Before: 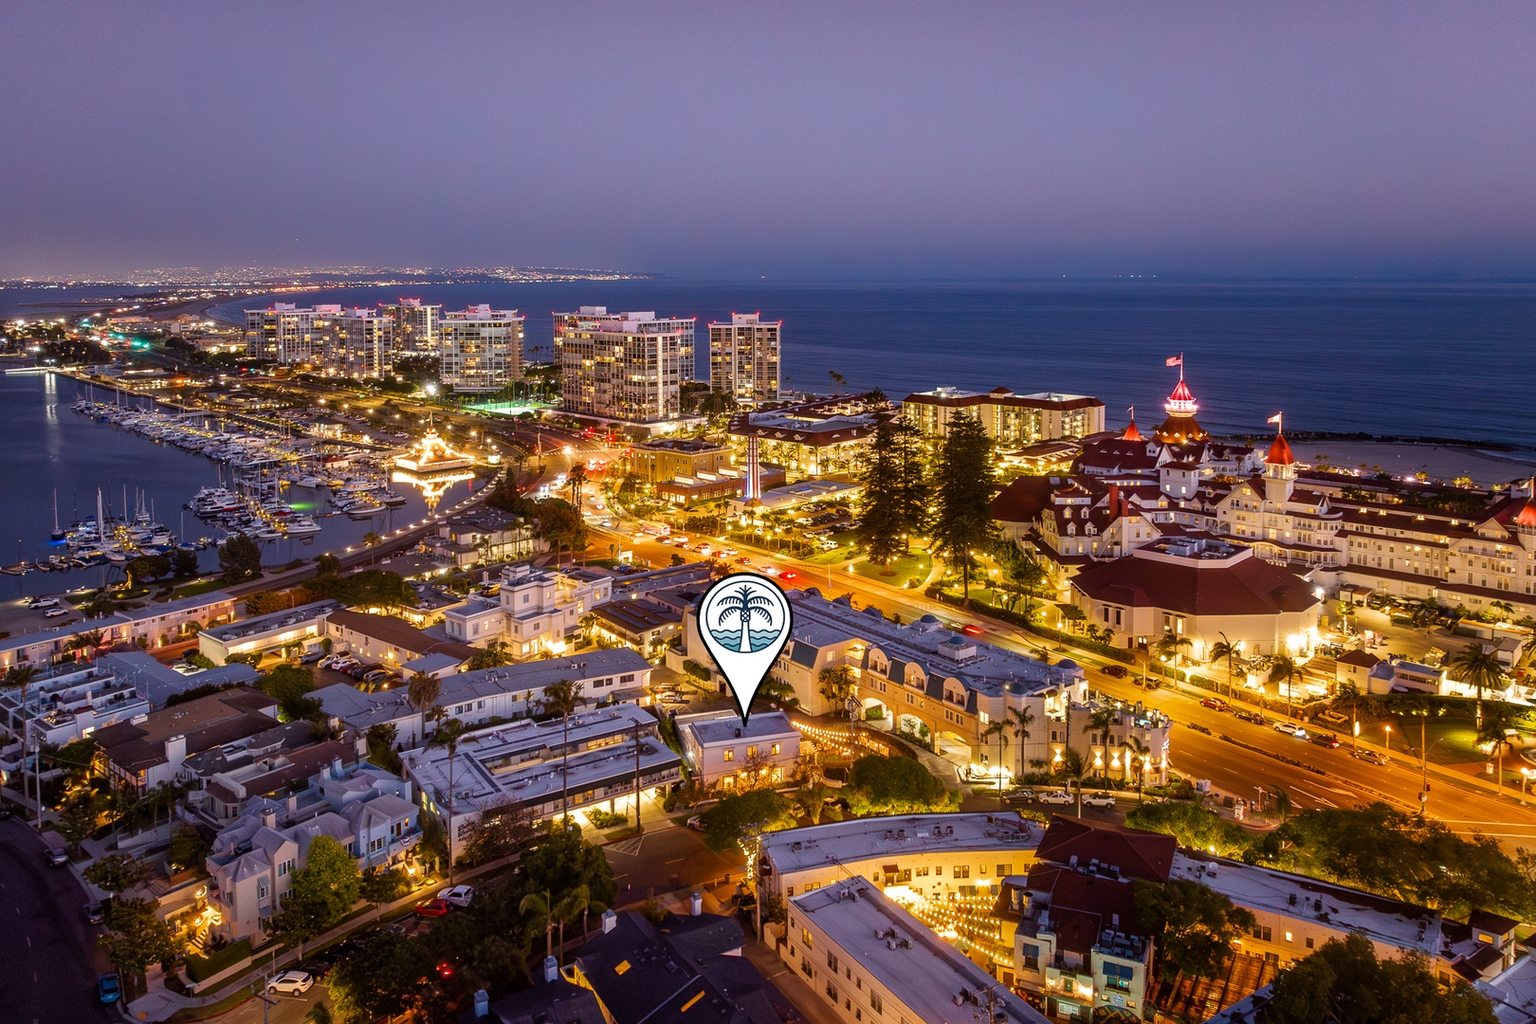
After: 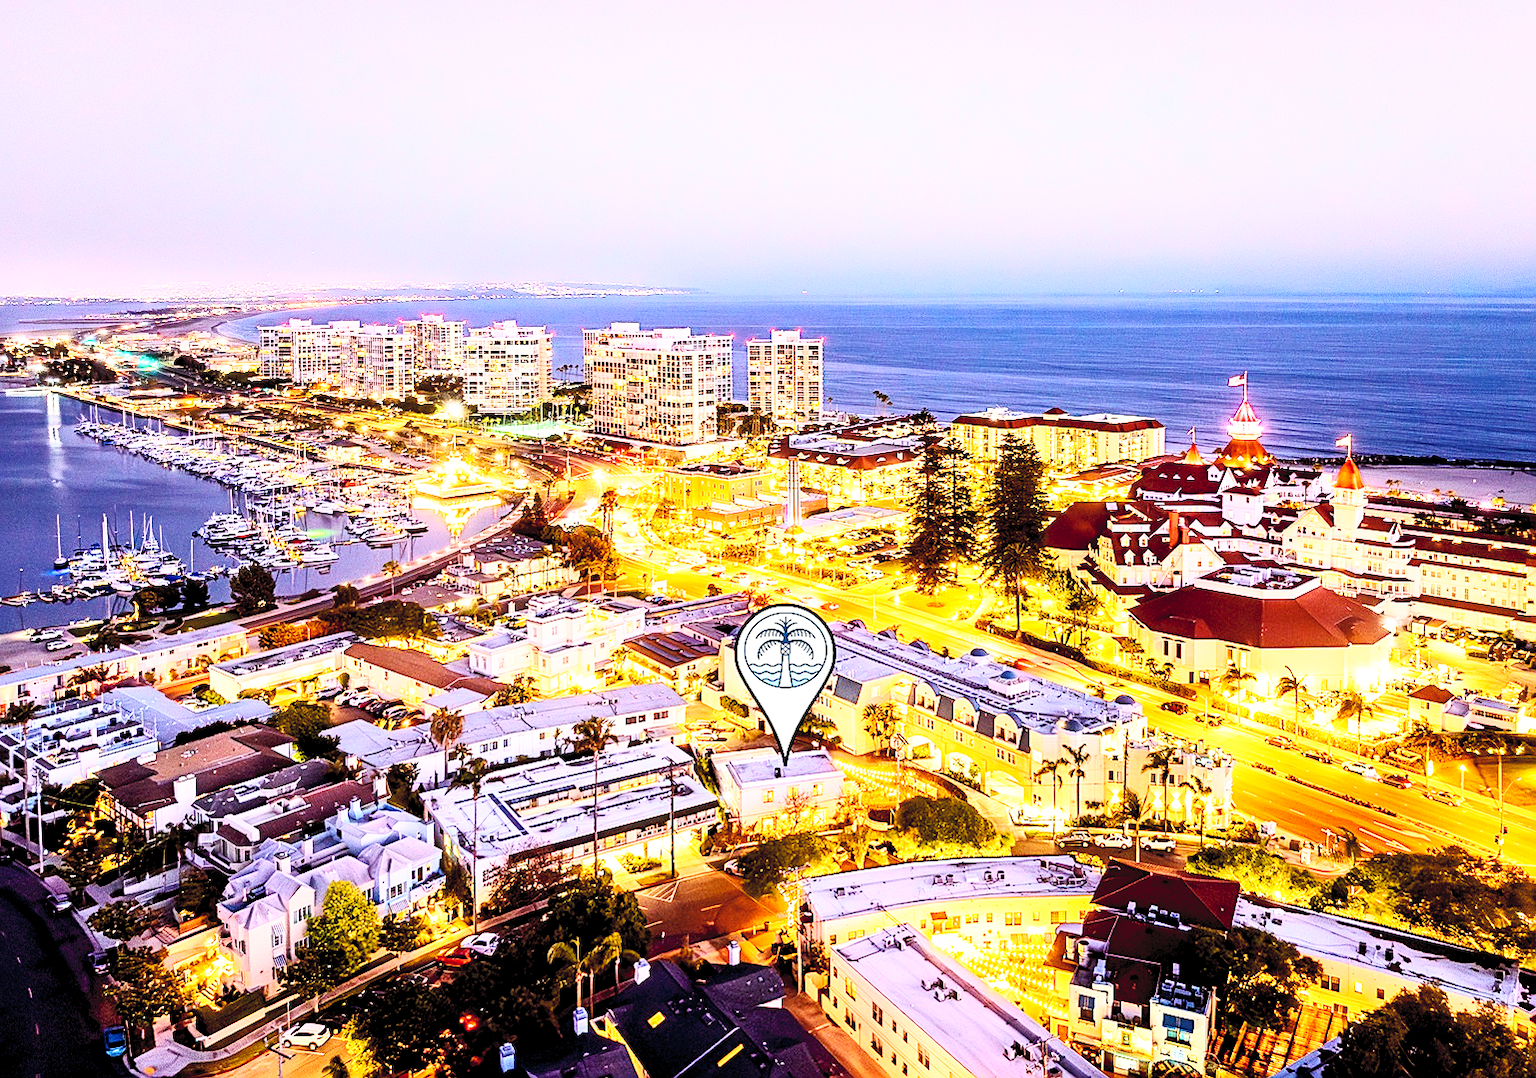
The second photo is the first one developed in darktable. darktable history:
exposure: black level correction 0.008, exposure 0.975 EV, compensate exposure bias true, compensate highlight preservation false
sharpen: on, module defaults
crop and rotate: left 0%, right 5.081%
contrast brightness saturation: contrast 0.39, brightness 0.529
base curve: curves: ch0 [(0, 0) (0.028, 0.03) (0.121, 0.232) (0.46, 0.748) (0.859, 0.968) (1, 1)], preserve colors none
